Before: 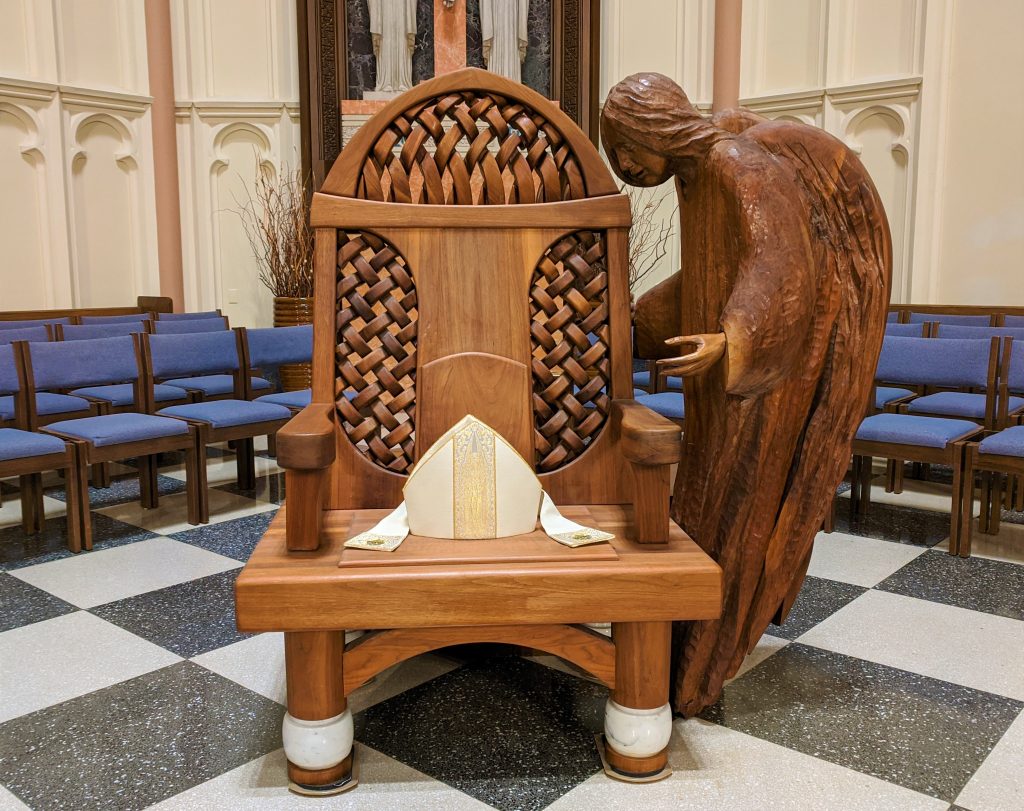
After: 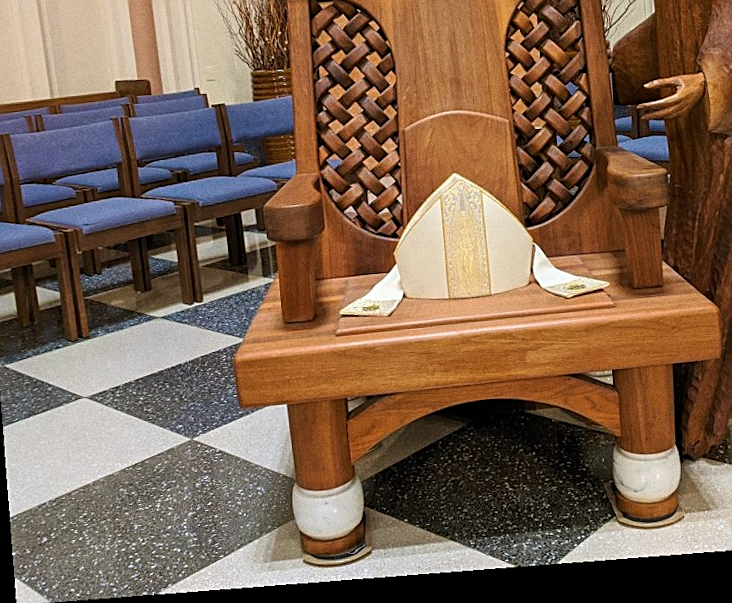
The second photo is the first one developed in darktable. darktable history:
sharpen: on, module defaults
crop and rotate: angle -0.82°, left 3.85%, top 31.828%, right 27.992%
rotate and perspective: rotation -5.2°, automatic cropping off
grain: coarseness 0.47 ISO
